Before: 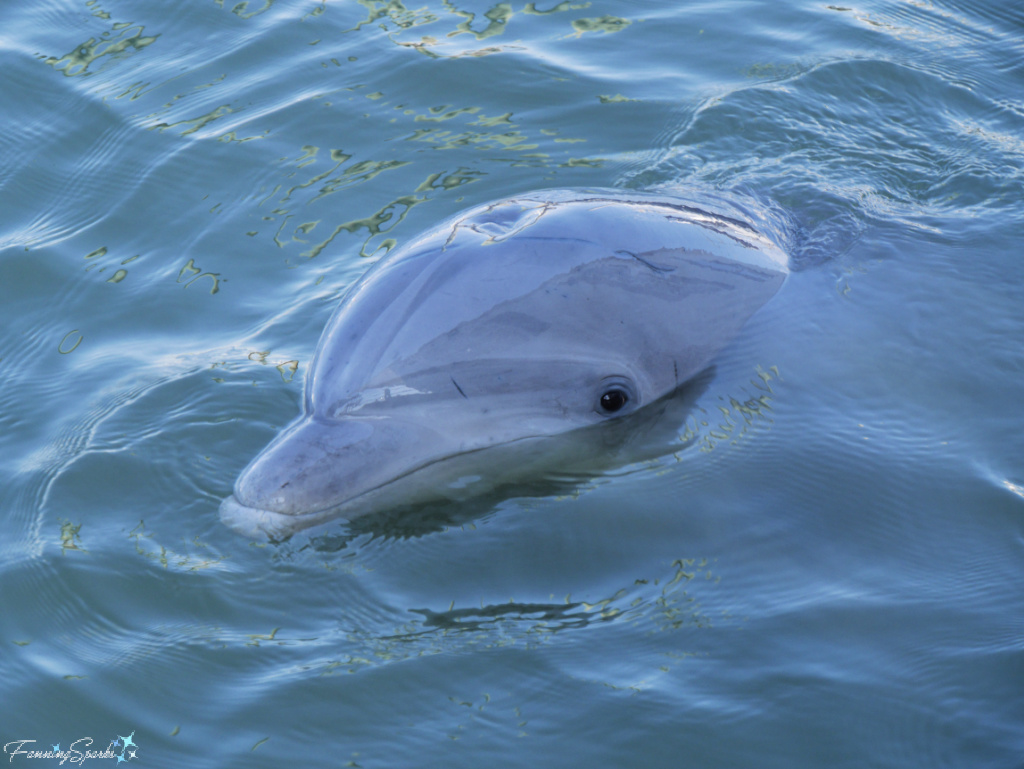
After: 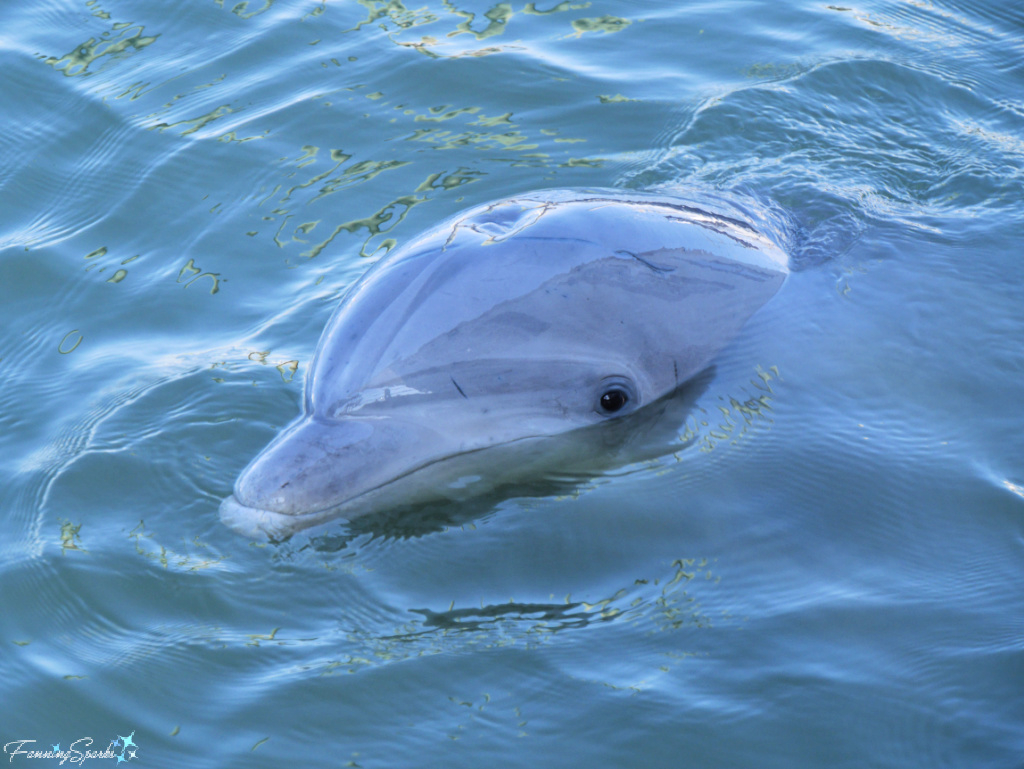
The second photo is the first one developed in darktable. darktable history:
contrast brightness saturation: contrast 0.071, brightness 0.076, saturation 0.181
local contrast: mode bilateral grid, contrast 21, coarseness 50, detail 119%, midtone range 0.2
levels: mode automatic, levels [0, 0.445, 1]
exposure: compensate highlight preservation false
